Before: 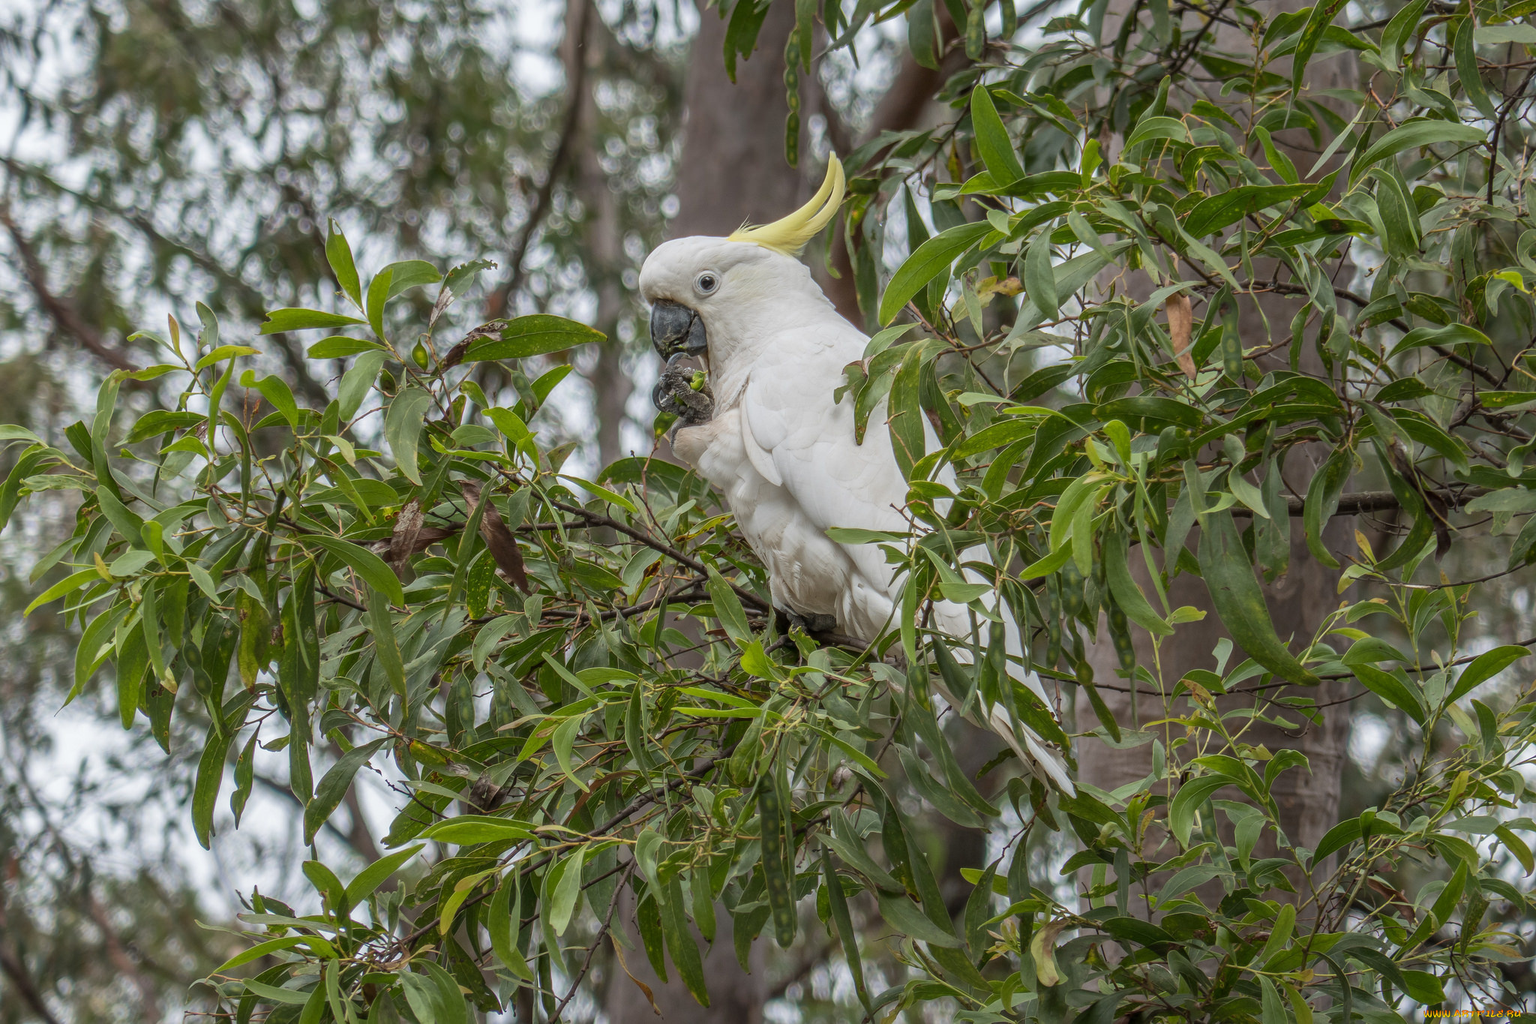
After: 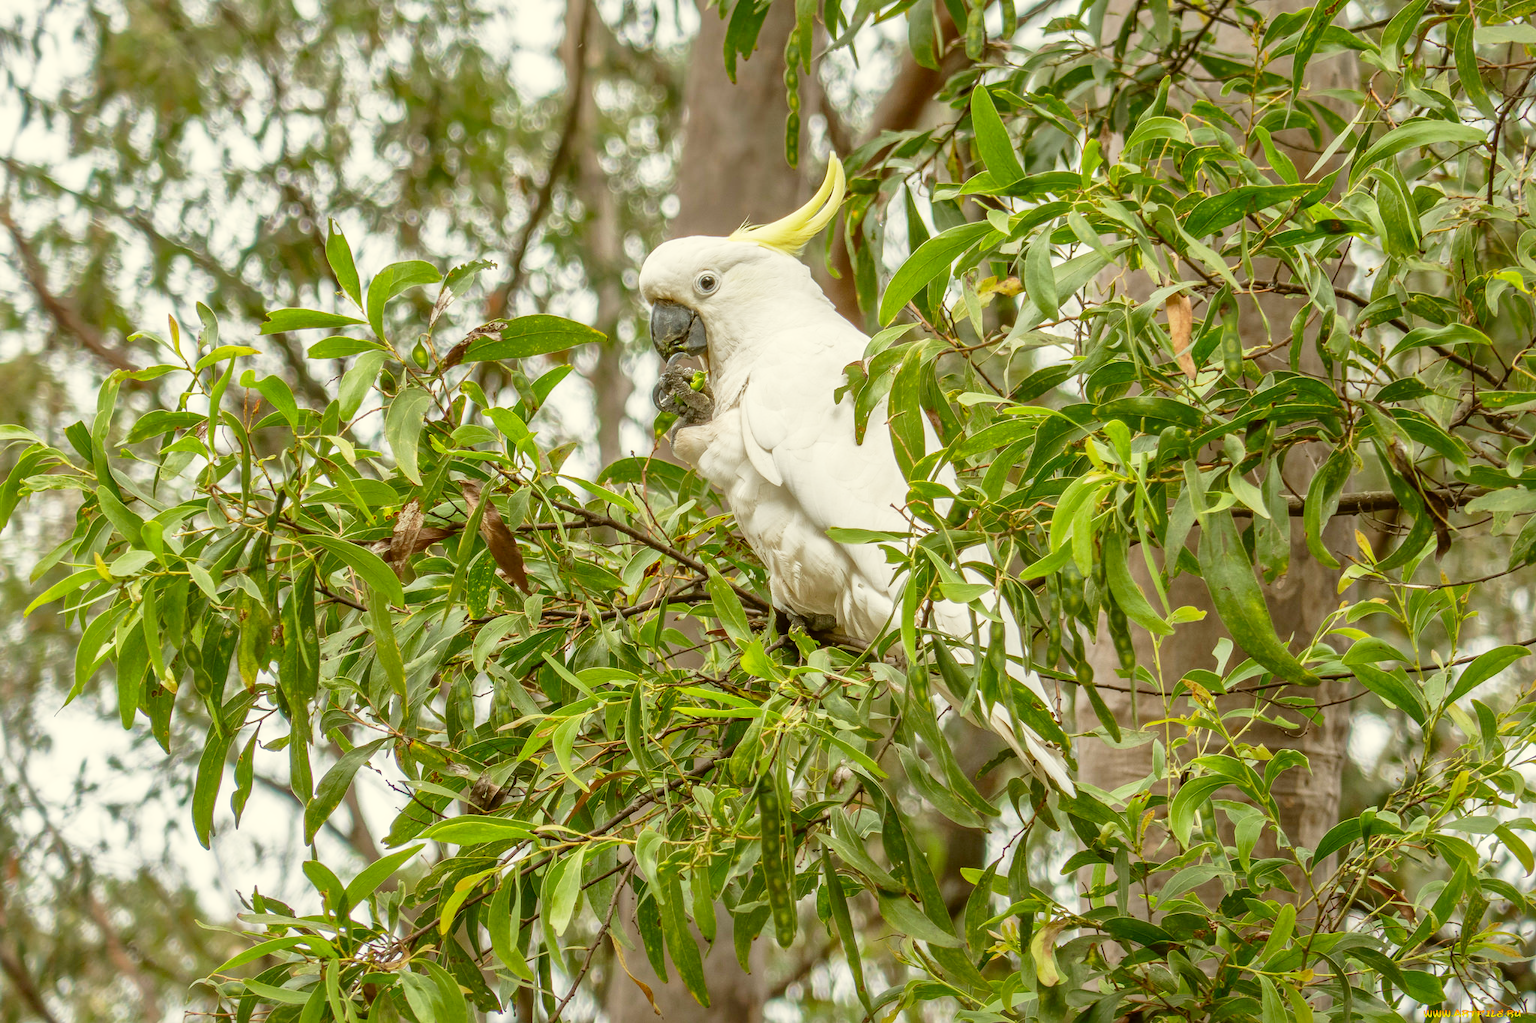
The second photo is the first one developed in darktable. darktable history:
base curve: curves: ch0 [(0, 0) (0.012, 0.01) (0.073, 0.168) (0.31, 0.711) (0.645, 0.957) (1, 1)], preserve colors none
shadows and highlights: shadows 60, highlights -60
color correction: highlights a* -1.43, highlights b* 10.12, shadows a* 0.395, shadows b* 19.35
